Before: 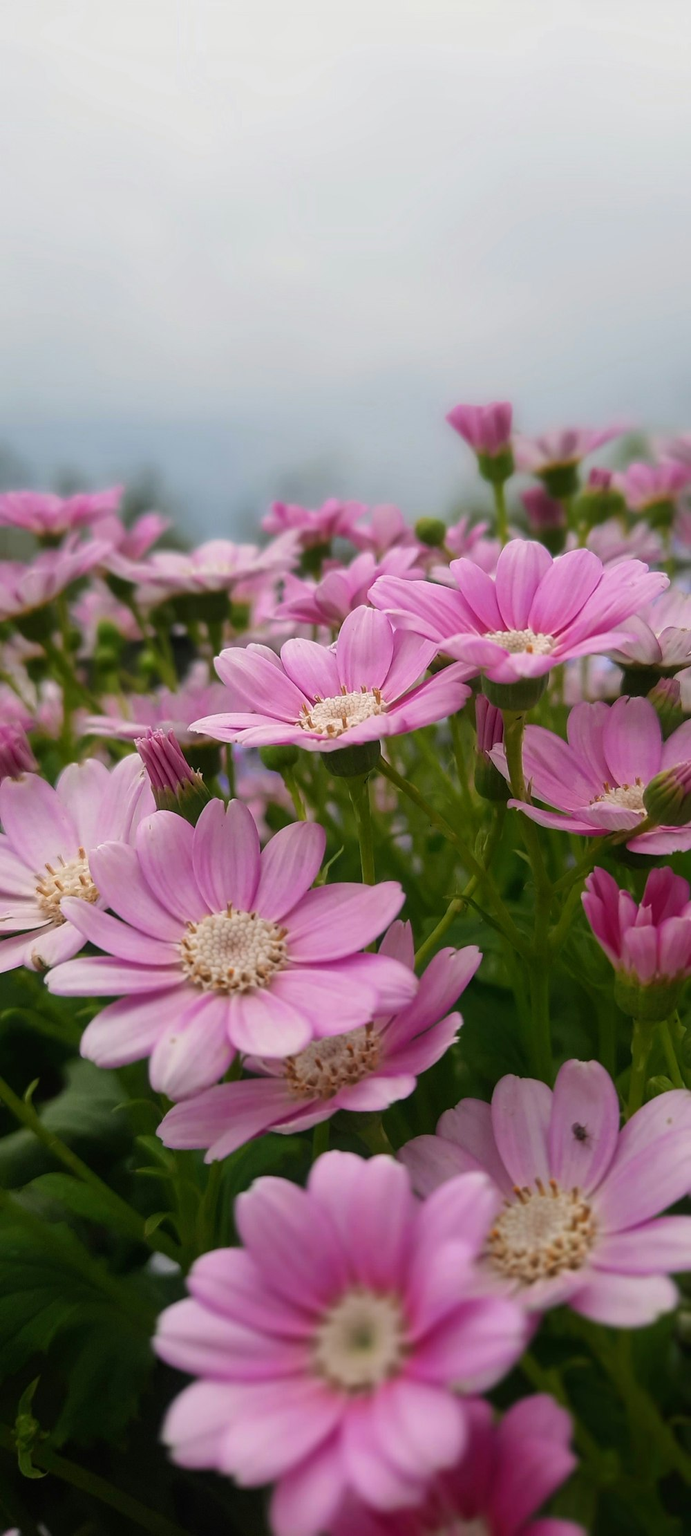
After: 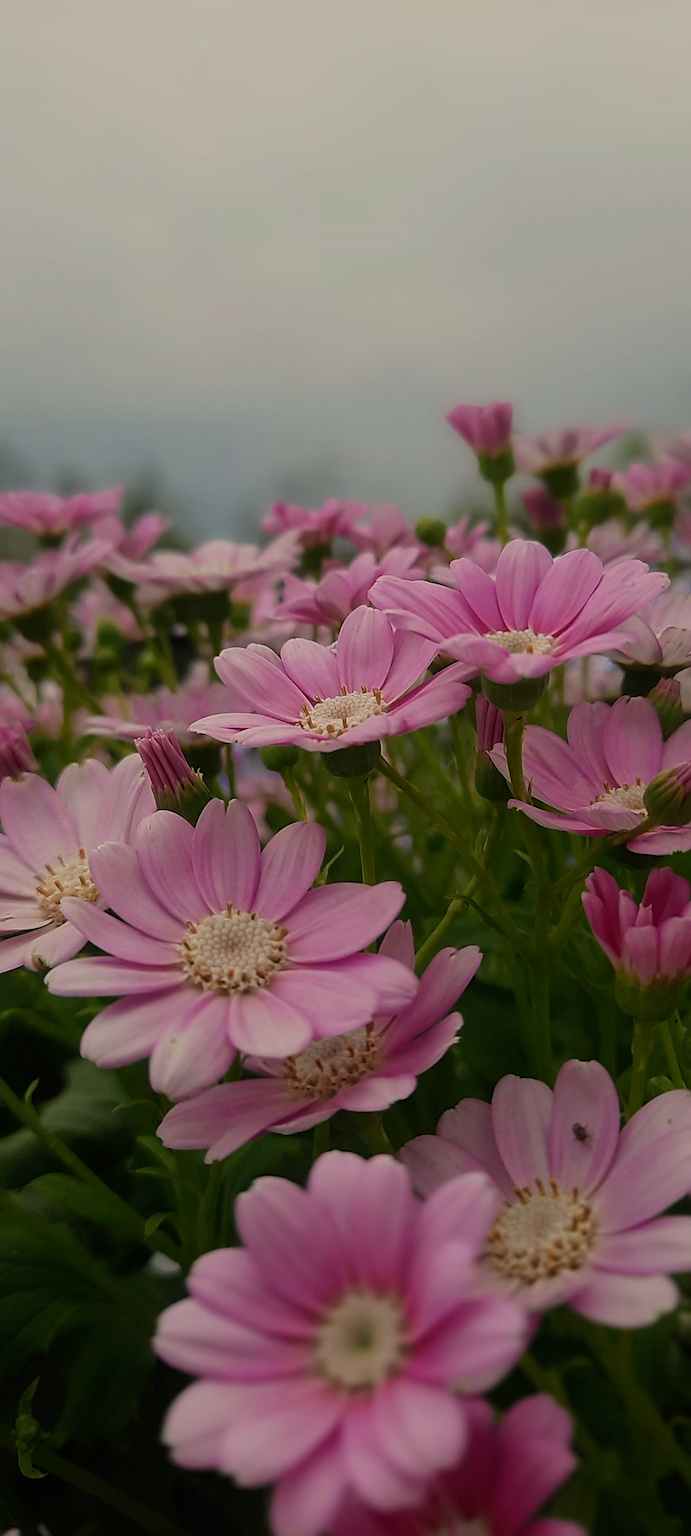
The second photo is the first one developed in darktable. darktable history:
exposure: black level correction 0, exposure -0.766 EV, compensate highlight preservation false
sharpen: on, module defaults
white balance: red 1.029, blue 0.92
